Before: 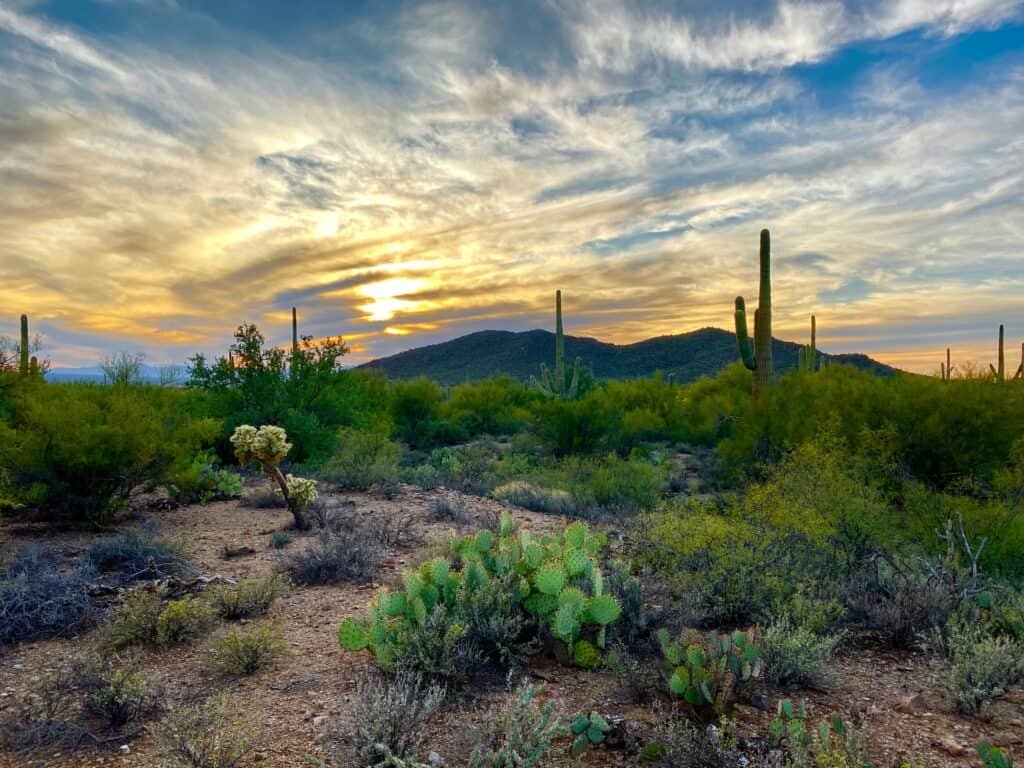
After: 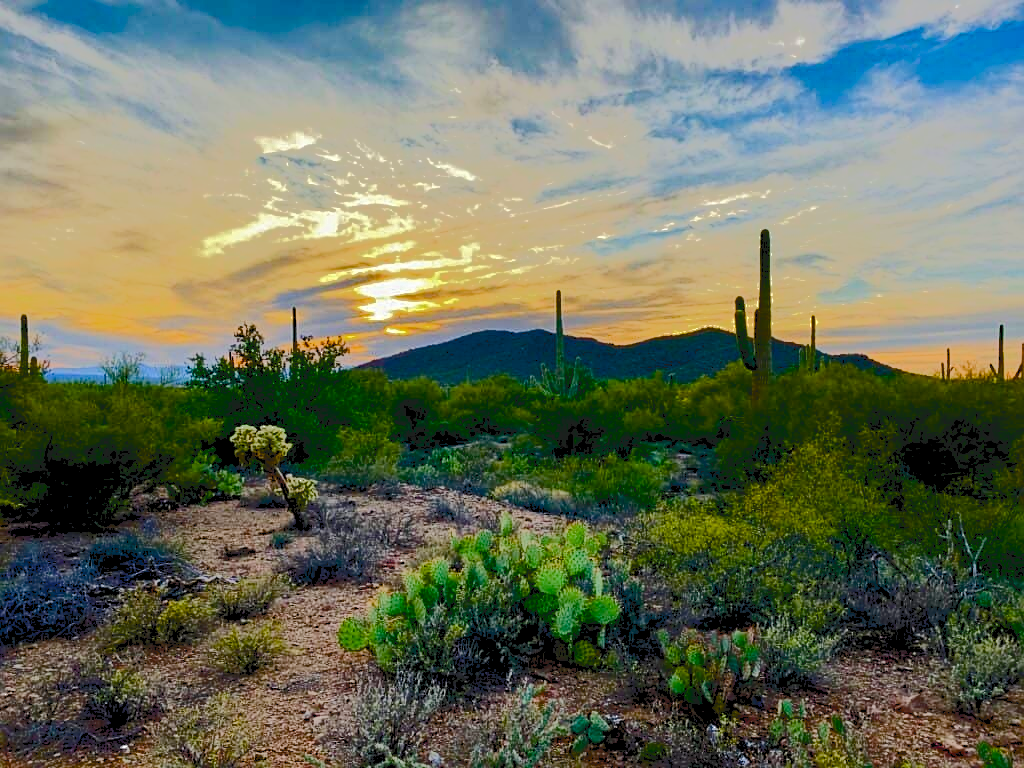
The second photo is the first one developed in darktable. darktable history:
color balance rgb: global offset › luminance -0.879%, perceptual saturation grading › global saturation 20%, perceptual saturation grading › highlights -24.859%, perceptual saturation grading › shadows 49.693%, global vibrance 20%
sharpen: on, module defaults
tone curve: curves: ch0 [(0, 0) (0.003, 0.118) (0.011, 0.118) (0.025, 0.122) (0.044, 0.131) (0.069, 0.142) (0.1, 0.155) (0.136, 0.168) (0.177, 0.183) (0.224, 0.216) (0.277, 0.265) (0.335, 0.337) (0.399, 0.415) (0.468, 0.506) (0.543, 0.586) (0.623, 0.665) (0.709, 0.716) (0.801, 0.737) (0.898, 0.744) (1, 1)], color space Lab, independent channels, preserve colors none
